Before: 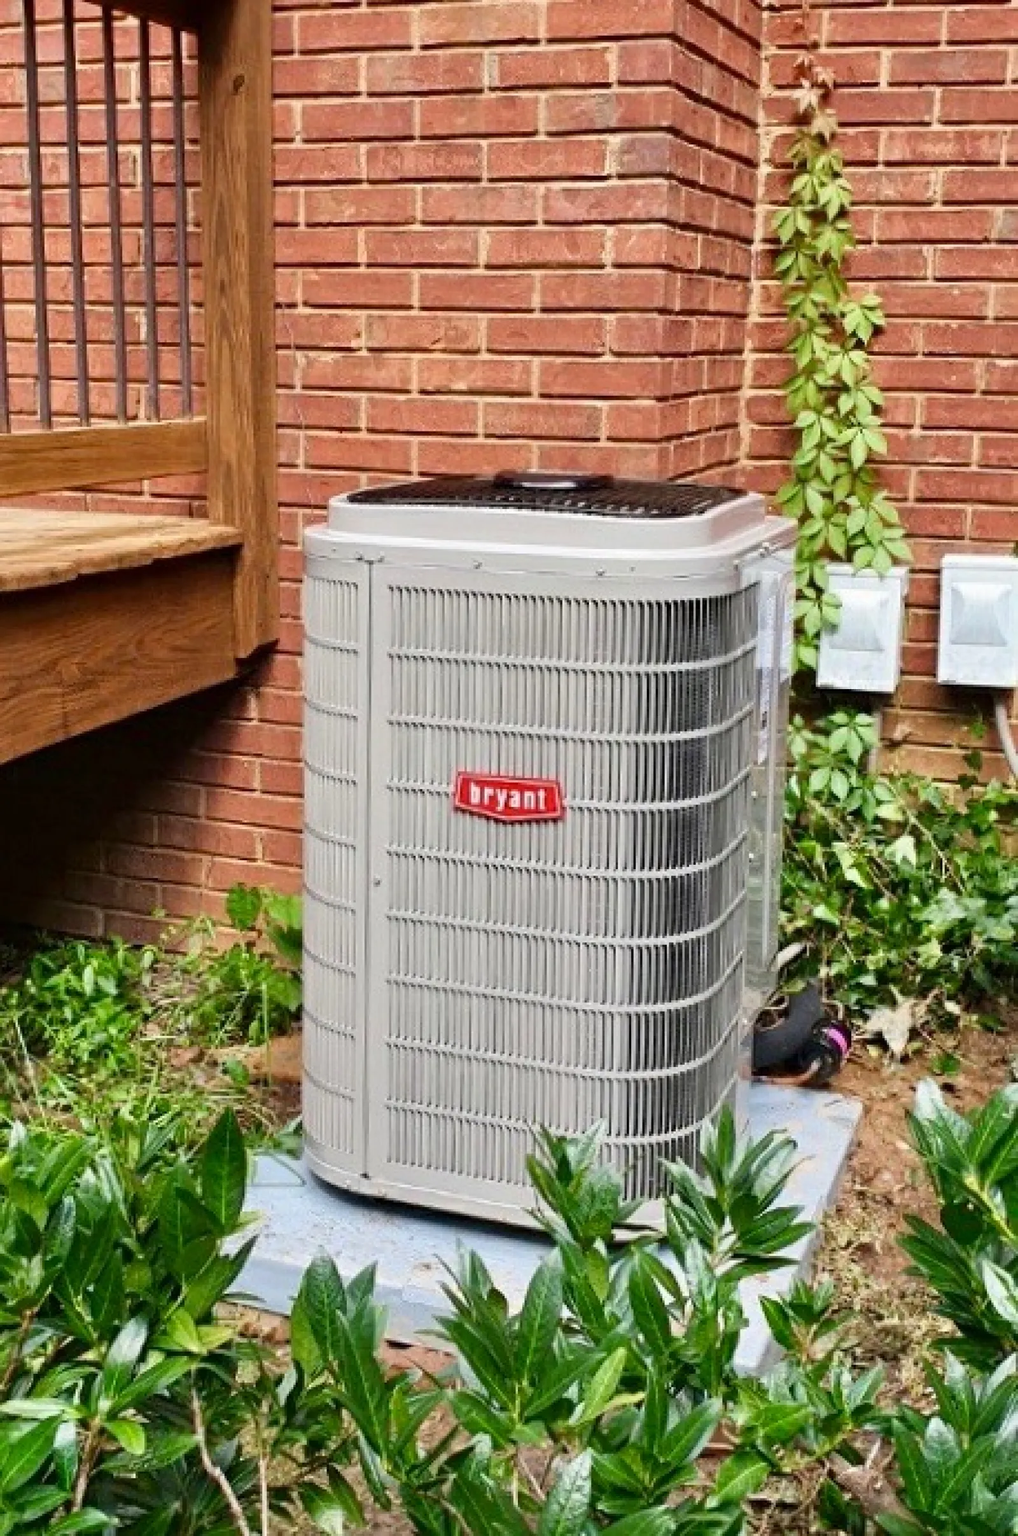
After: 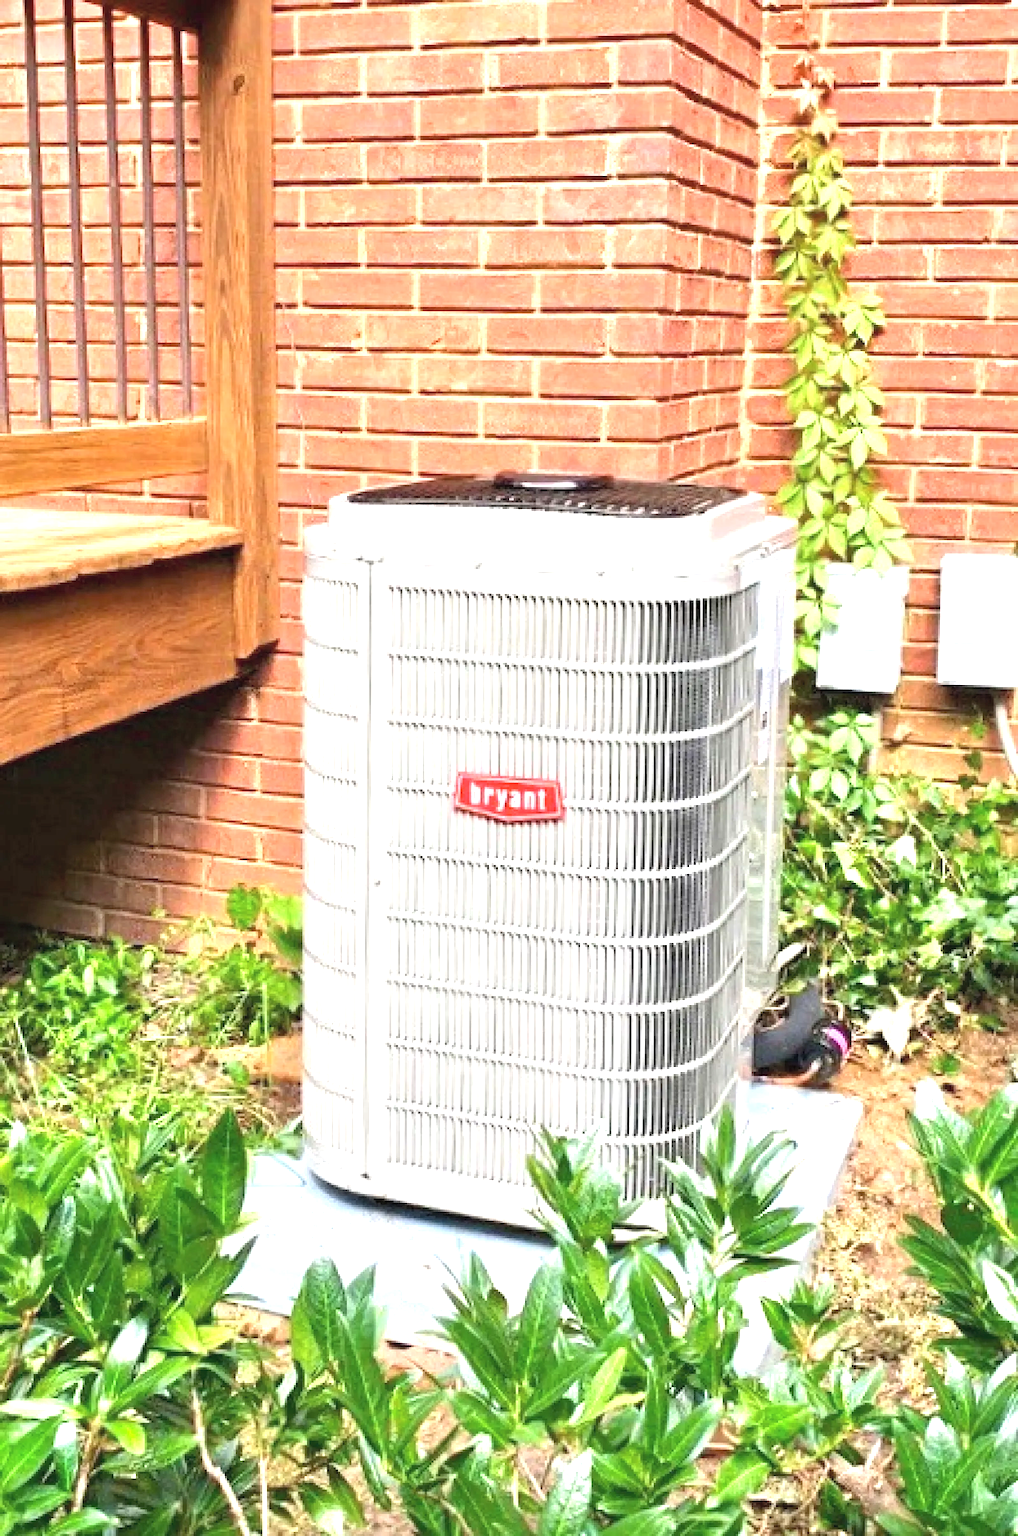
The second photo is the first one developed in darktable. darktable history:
contrast brightness saturation: brightness 0.14
exposure: black level correction 0, exposure 1.287 EV, compensate highlight preservation false
